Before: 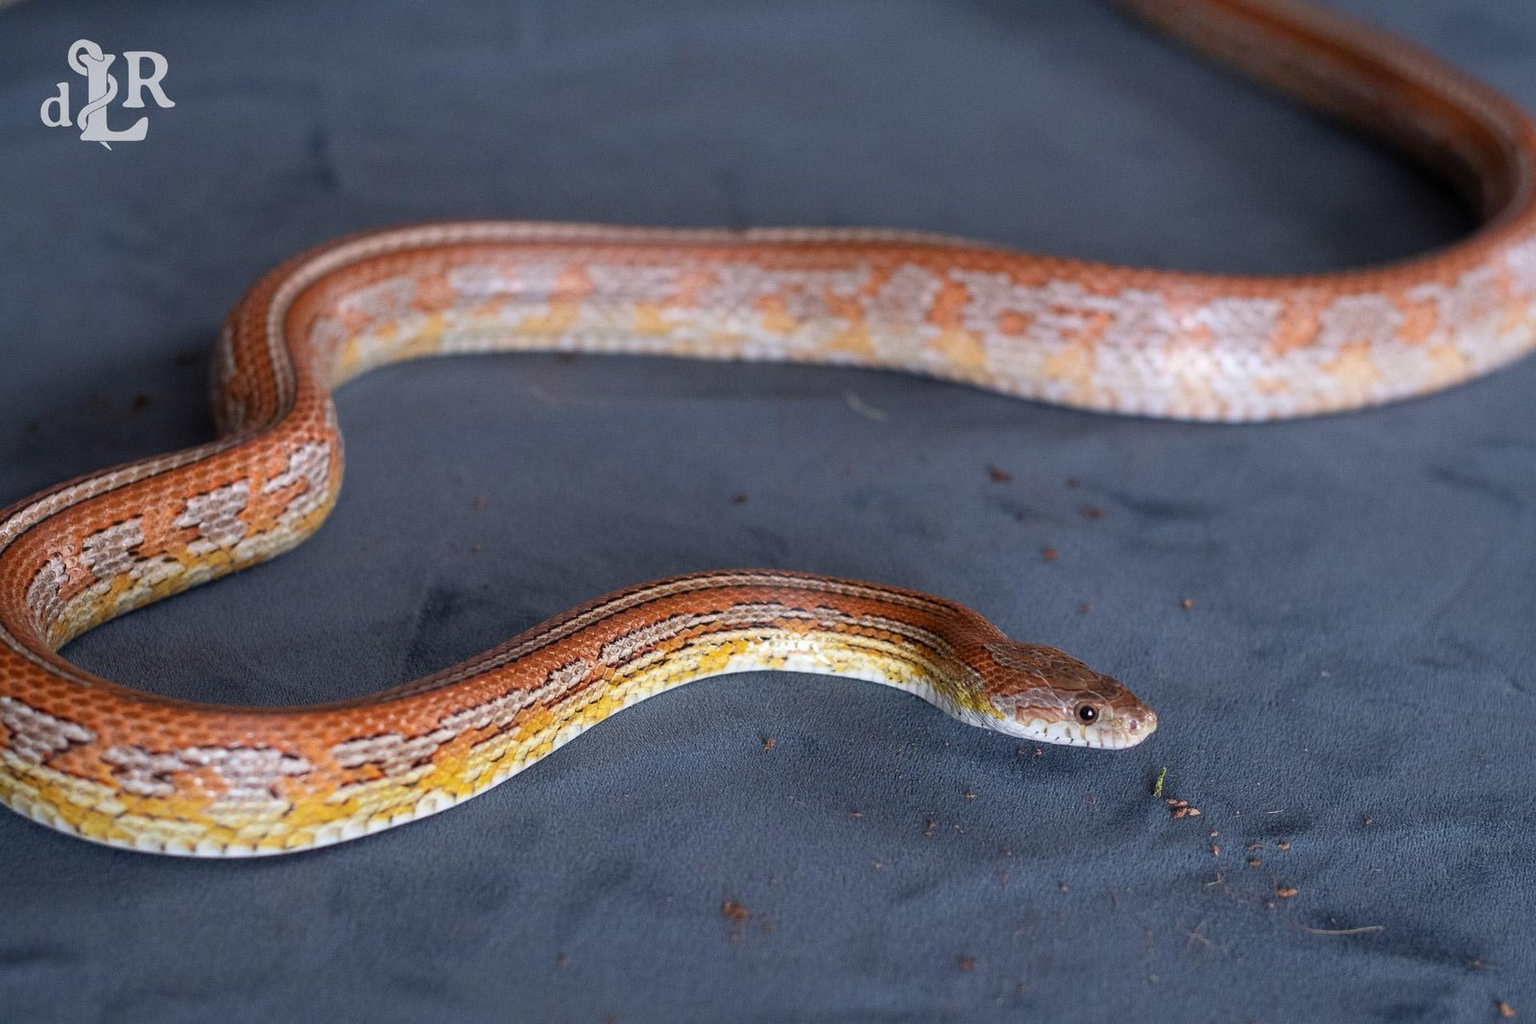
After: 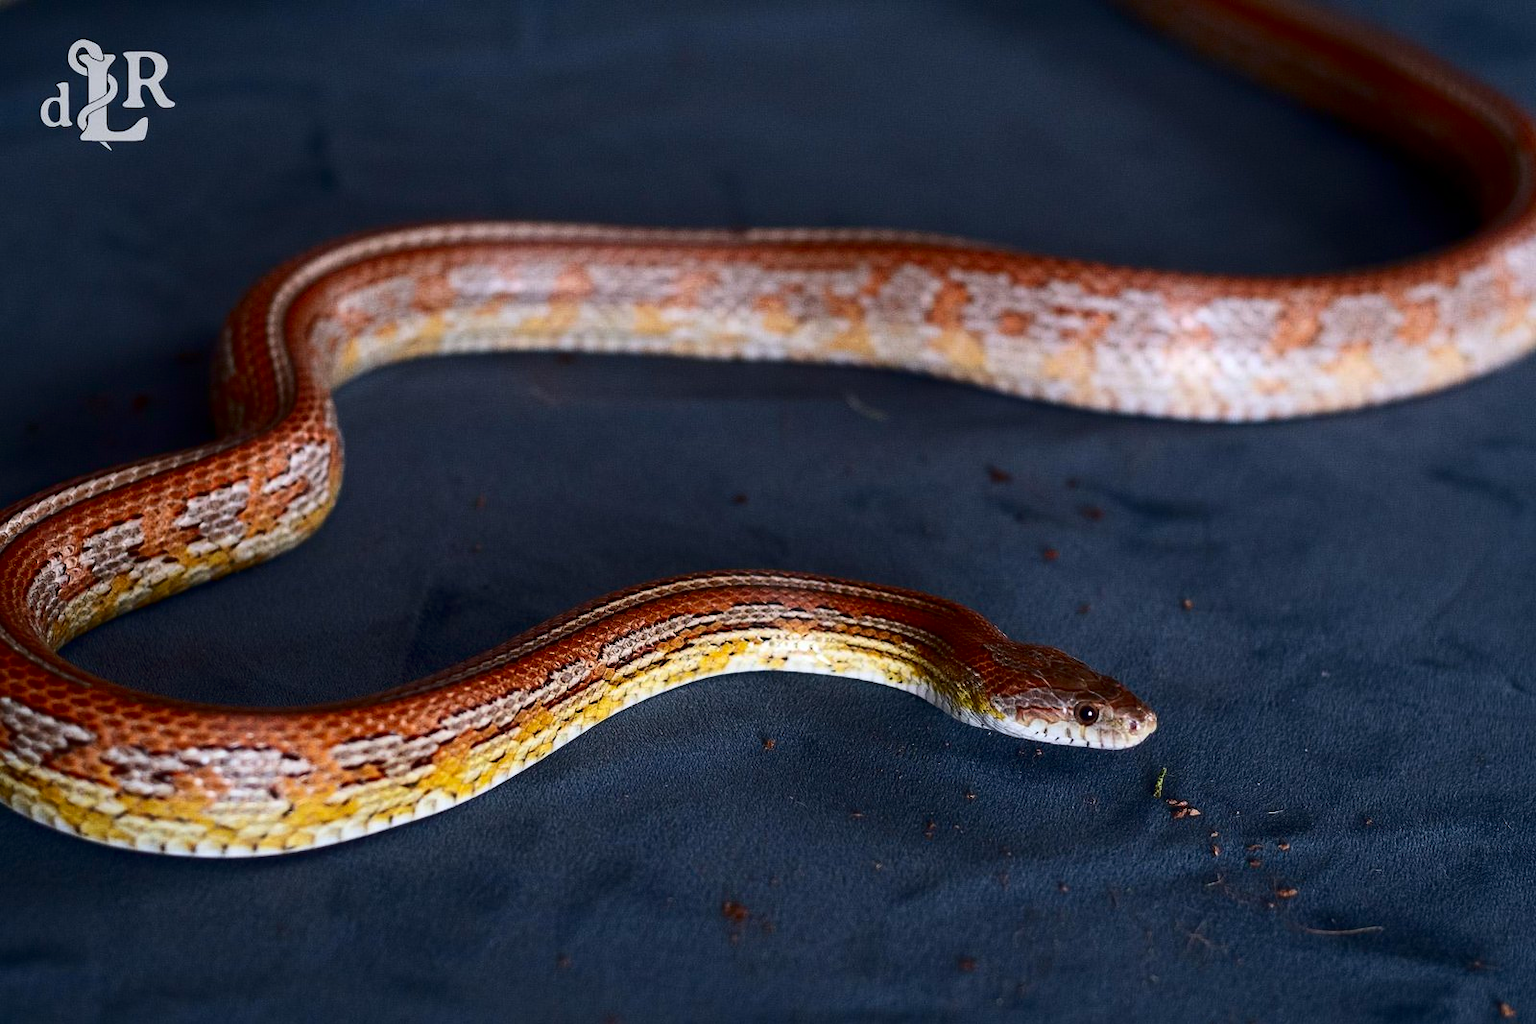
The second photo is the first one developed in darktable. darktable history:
contrast brightness saturation: contrast 0.235, brightness -0.242, saturation 0.14
